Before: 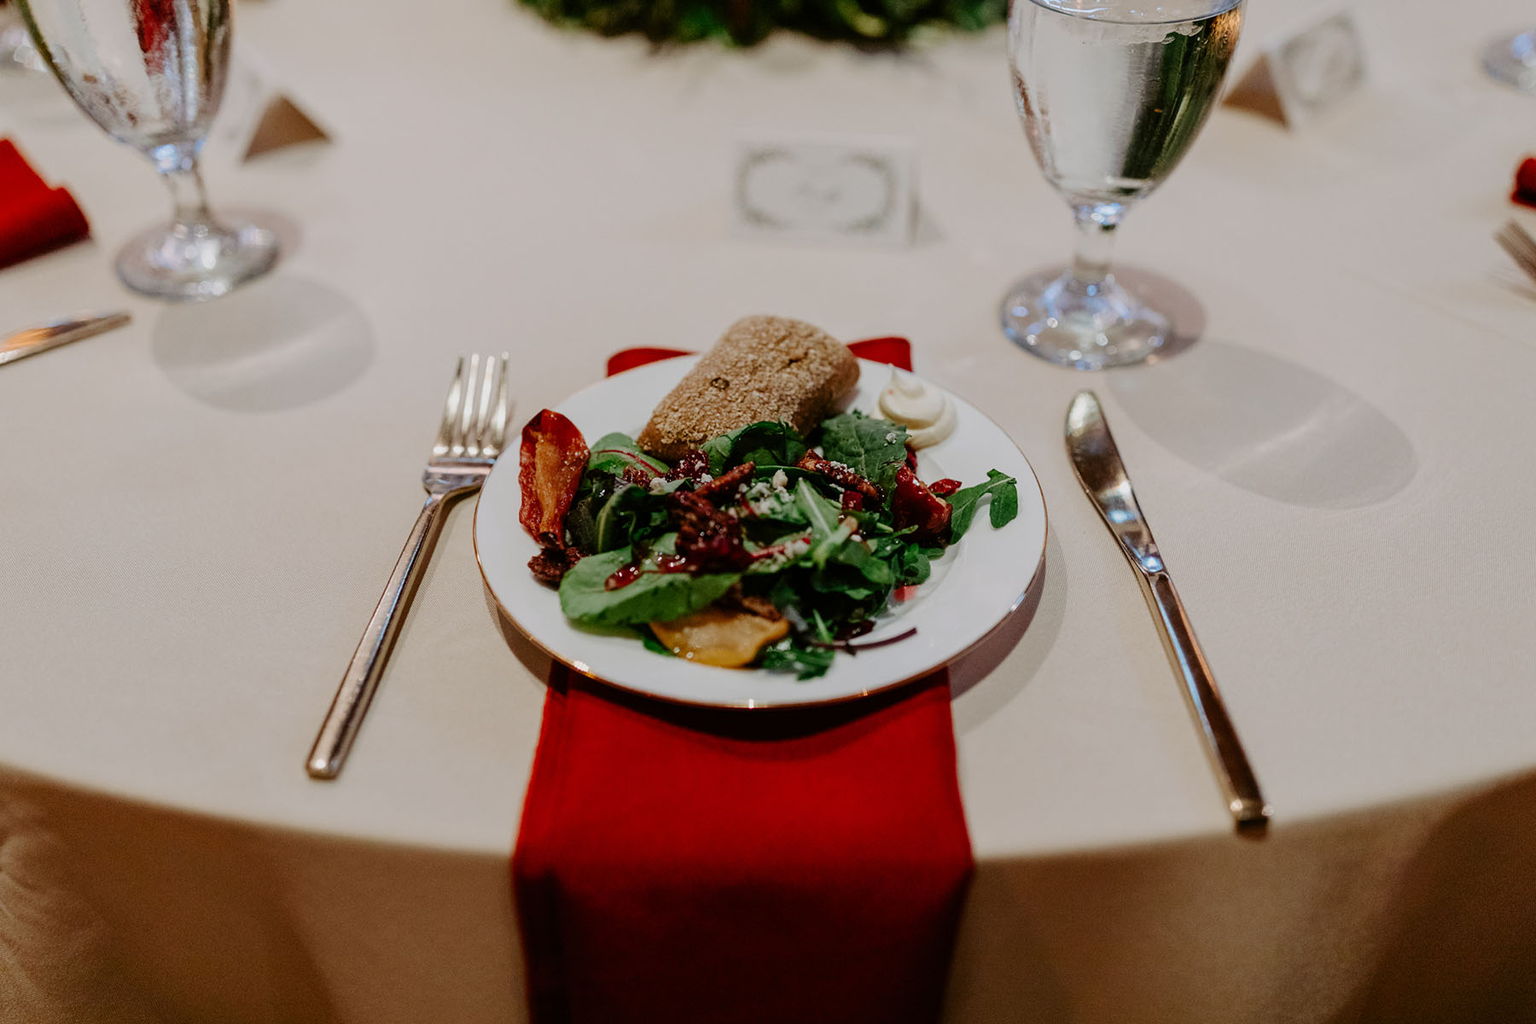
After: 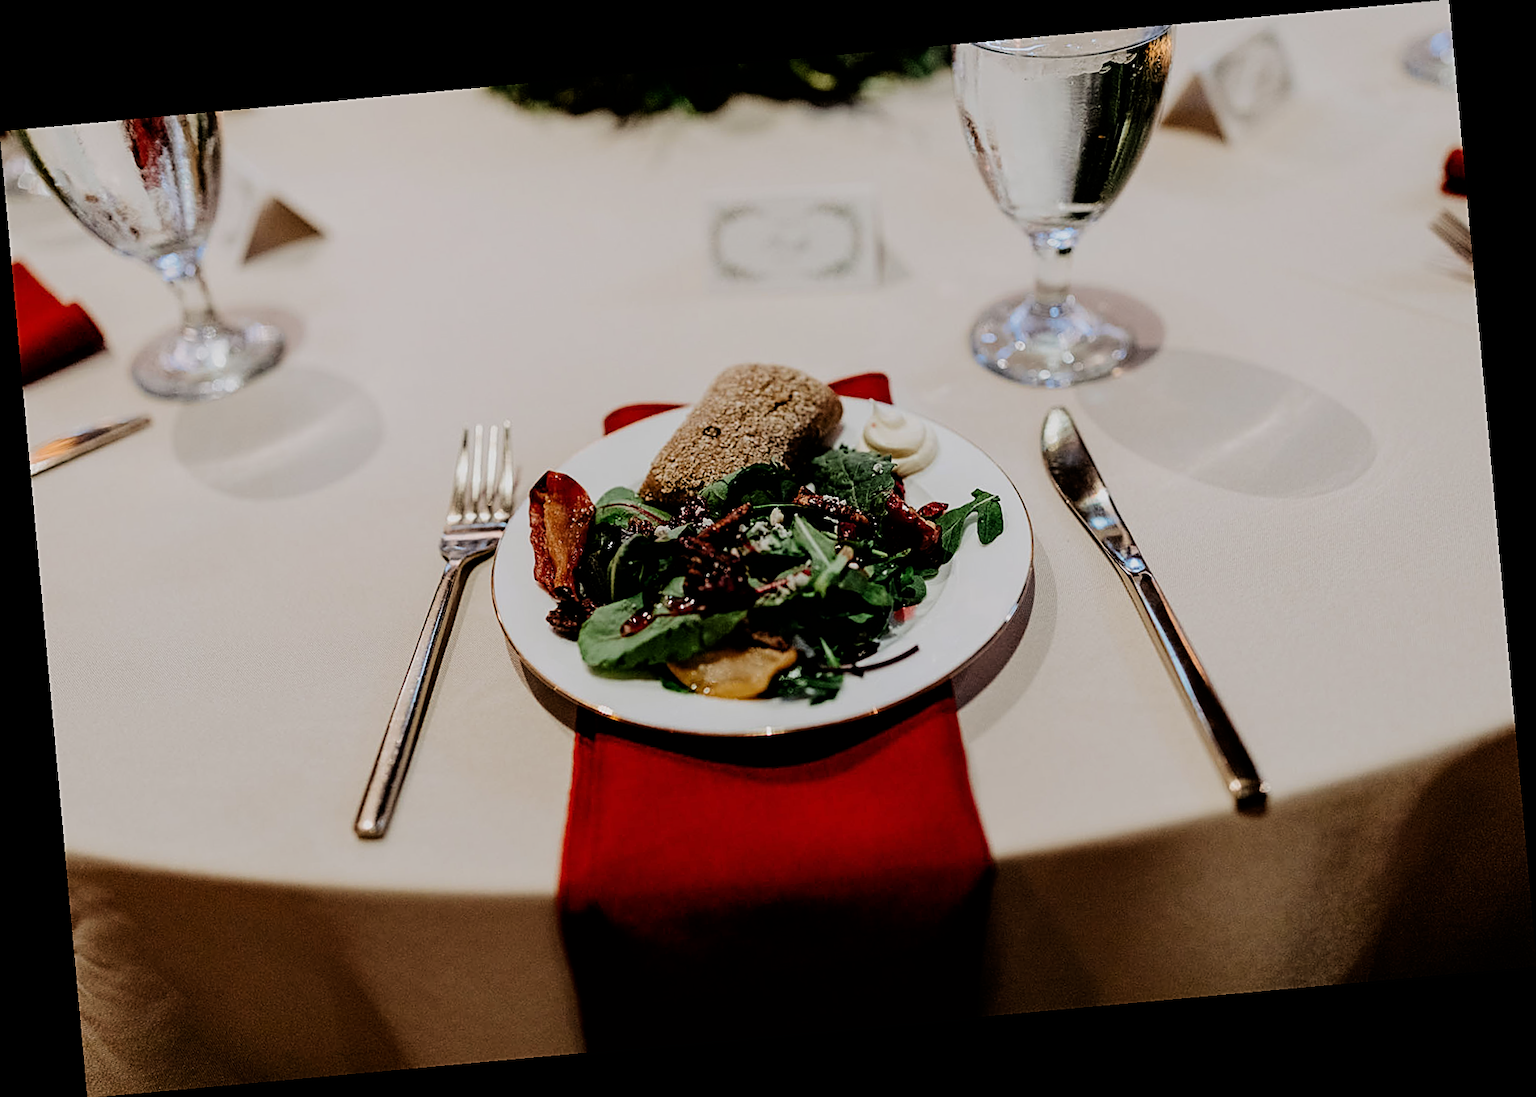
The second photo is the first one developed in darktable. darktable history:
rotate and perspective: rotation -5.2°, automatic cropping off
filmic rgb: black relative exposure -5 EV, hardness 2.88, contrast 1.4, highlights saturation mix -20%
sharpen: on, module defaults
